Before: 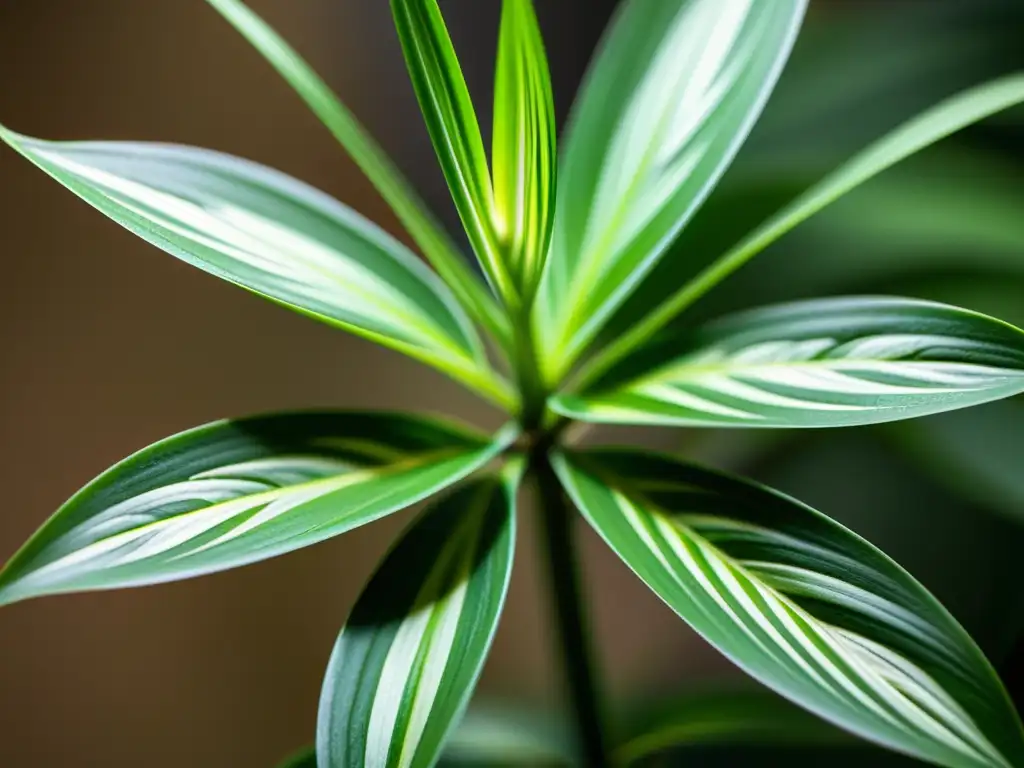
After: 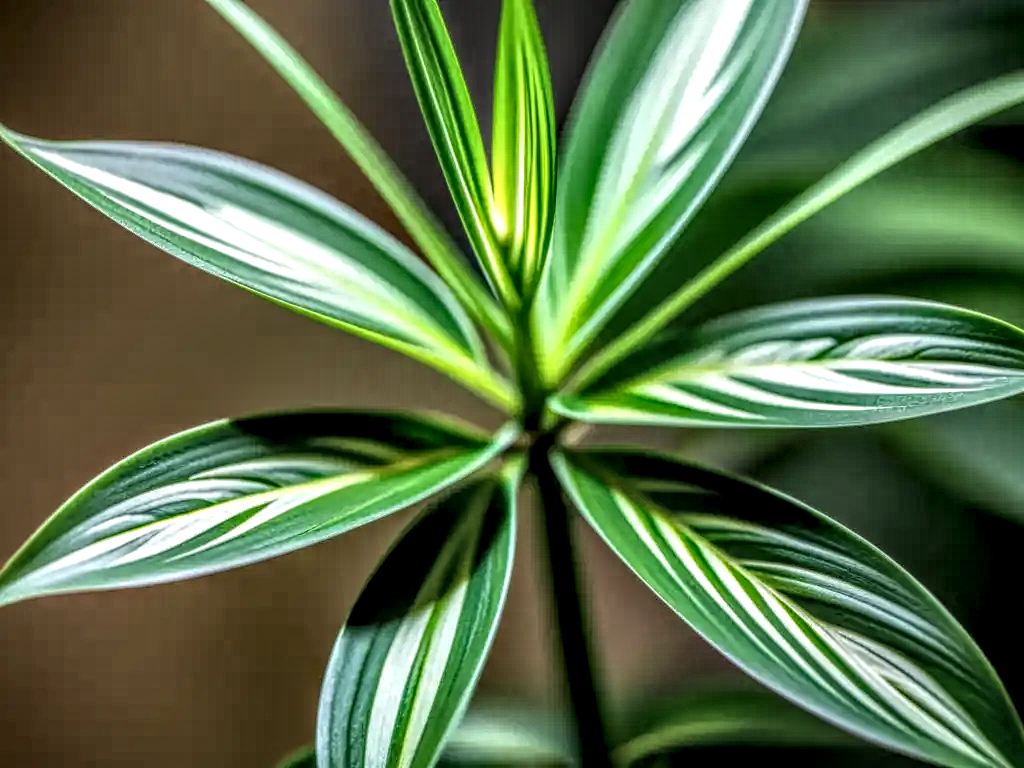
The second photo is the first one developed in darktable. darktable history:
local contrast: highlights 3%, shadows 3%, detail 299%, midtone range 0.298
